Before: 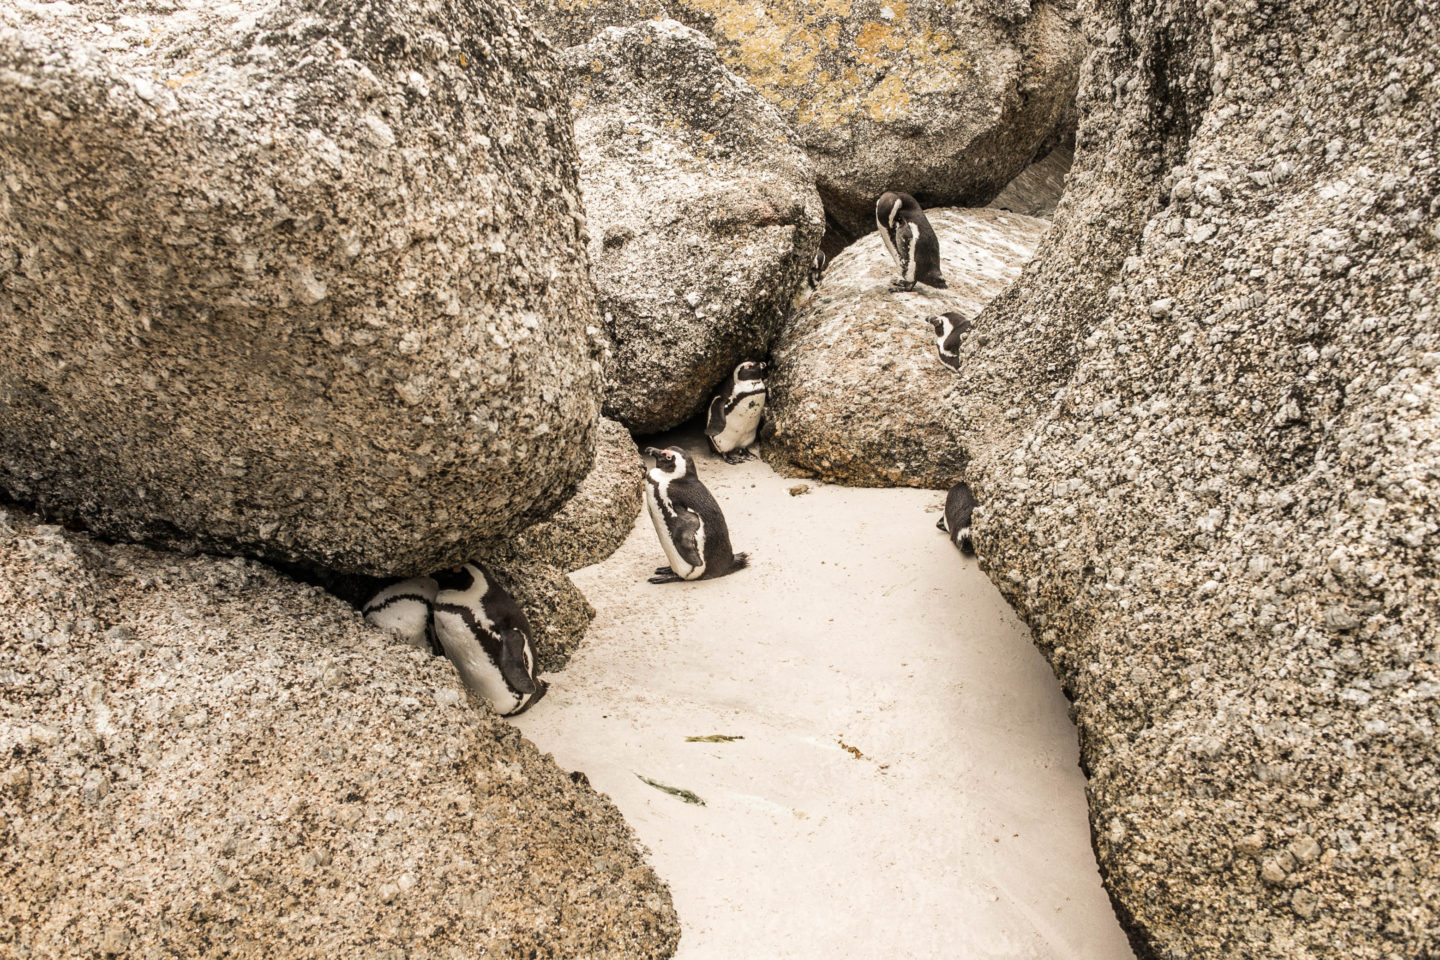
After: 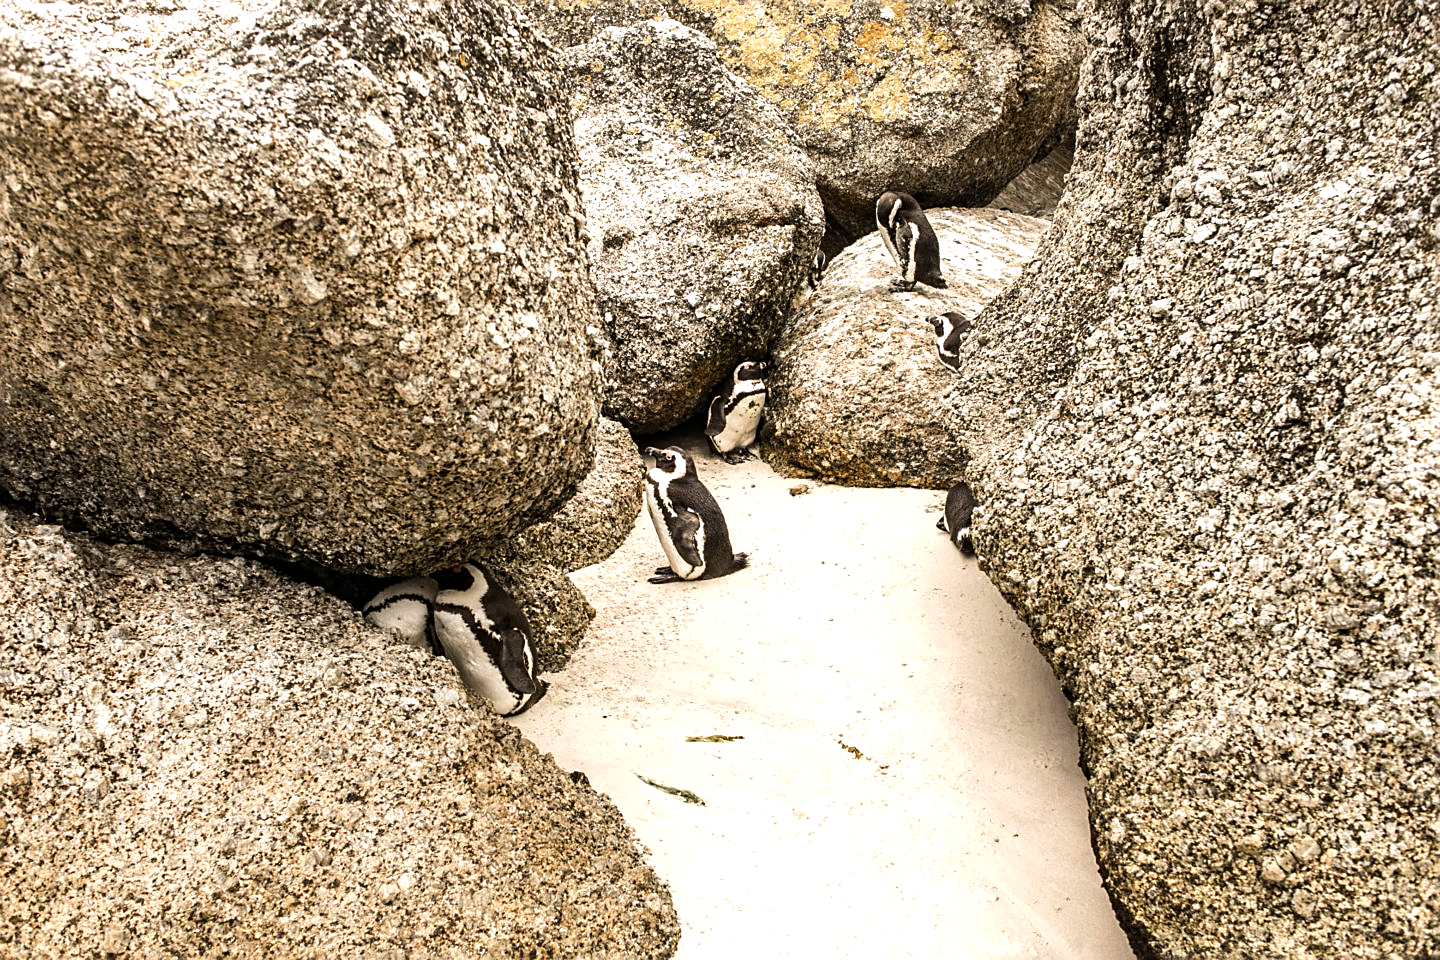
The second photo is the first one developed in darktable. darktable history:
sharpen: on, module defaults
color balance rgb: shadows lift › luminance -20%, power › hue 72.24°, highlights gain › luminance 15%, global offset › hue 171.6°, perceptual saturation grading › highlights -15%, perceptual saturation grading › shadows 25%, global vibrance 35%, contrast 10%
white balance: red 1, blue 1
